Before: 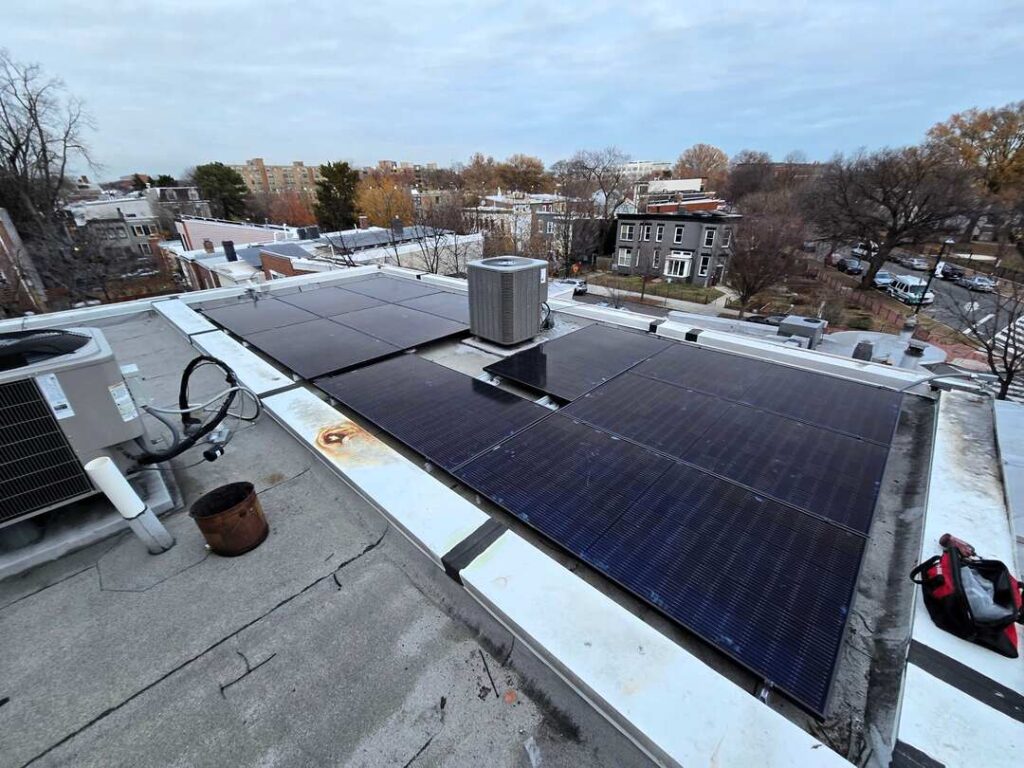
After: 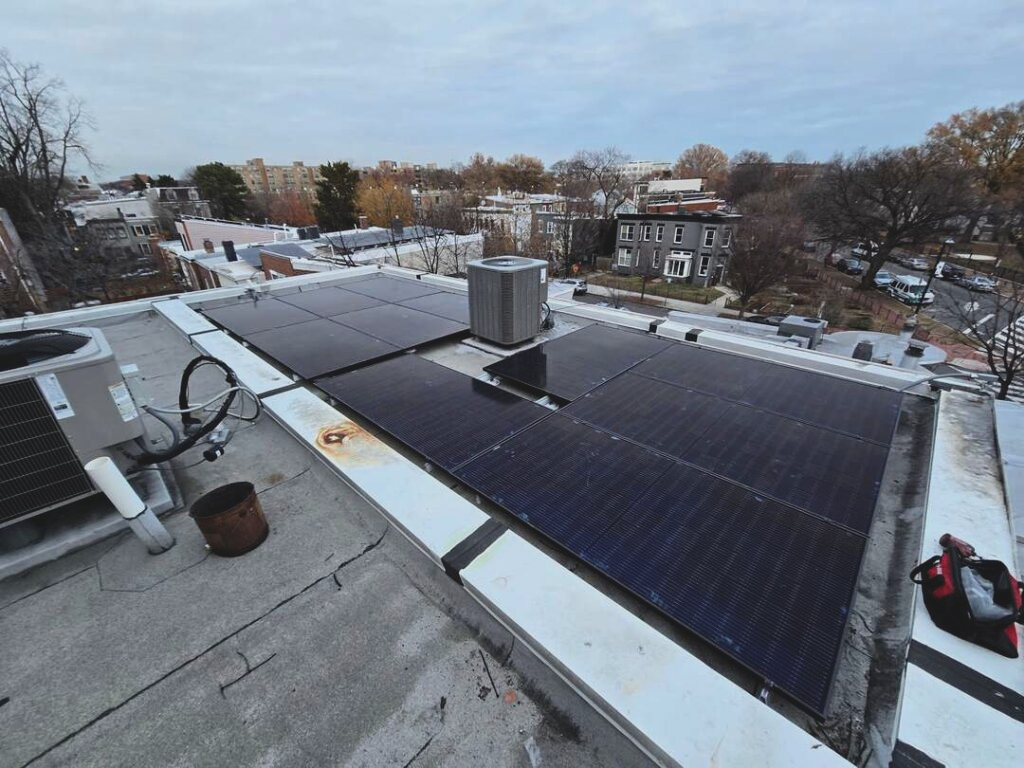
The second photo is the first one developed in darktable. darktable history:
contrast brightness saturation: contrast 0.147, brightness 0.053
exposure: black level correction -0.015, exposure -0.523 EV, compensate highlight preservation false
